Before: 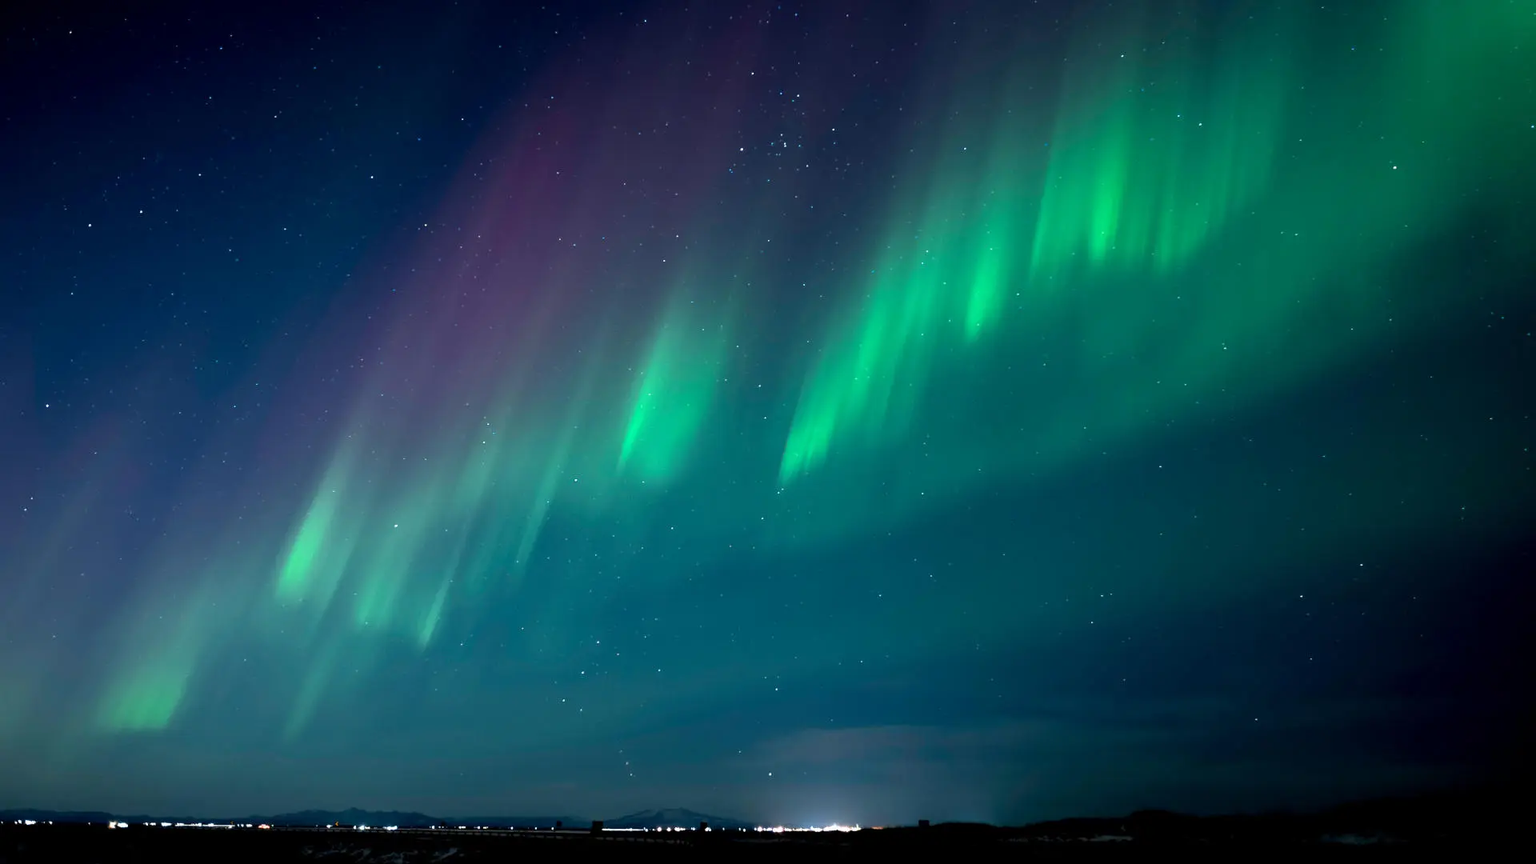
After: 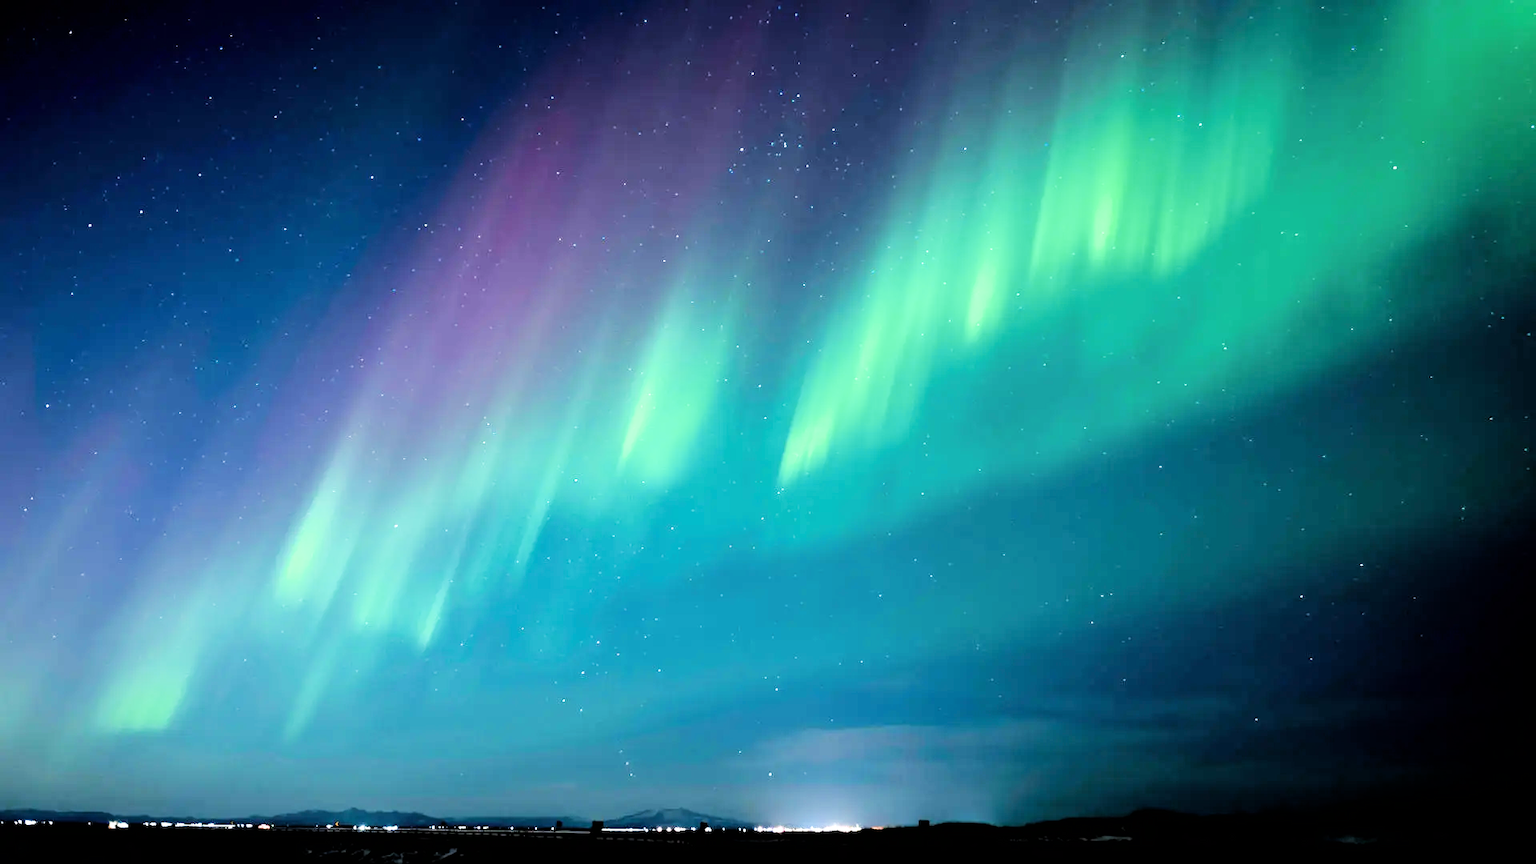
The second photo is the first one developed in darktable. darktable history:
exposure: black level correction 0, exposure 1.75 EV, compensate exposure bias true, compensate highlight preservation false
filmic rgb: black relative exposure -5 EV, hardness 2.88, contrast 1.3
